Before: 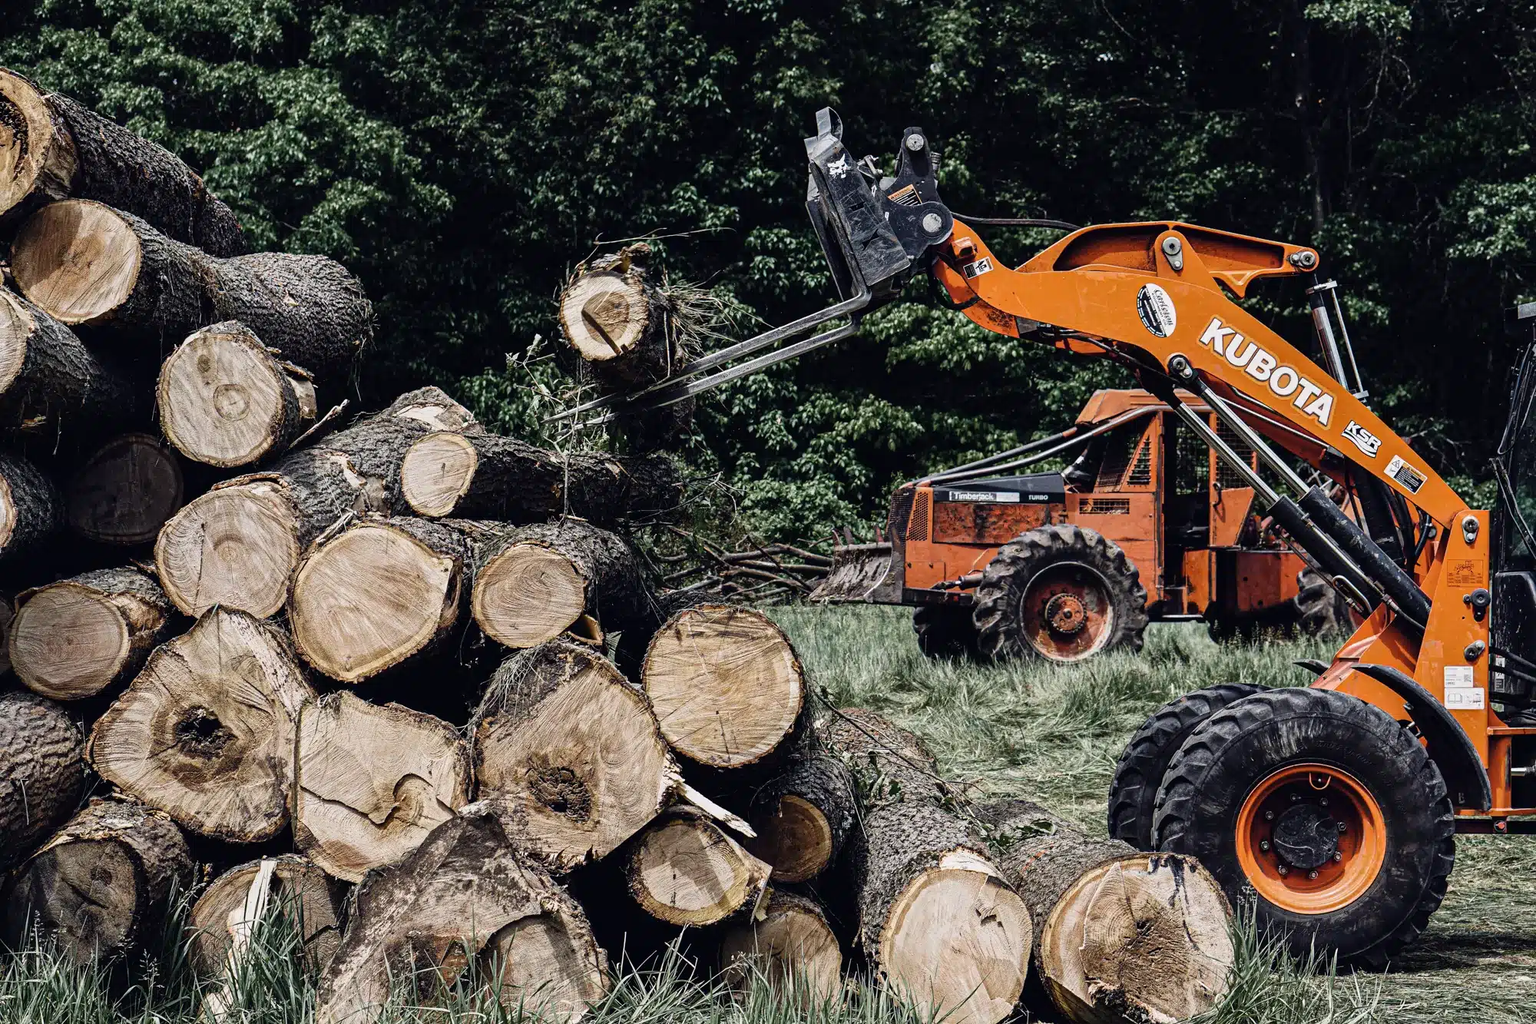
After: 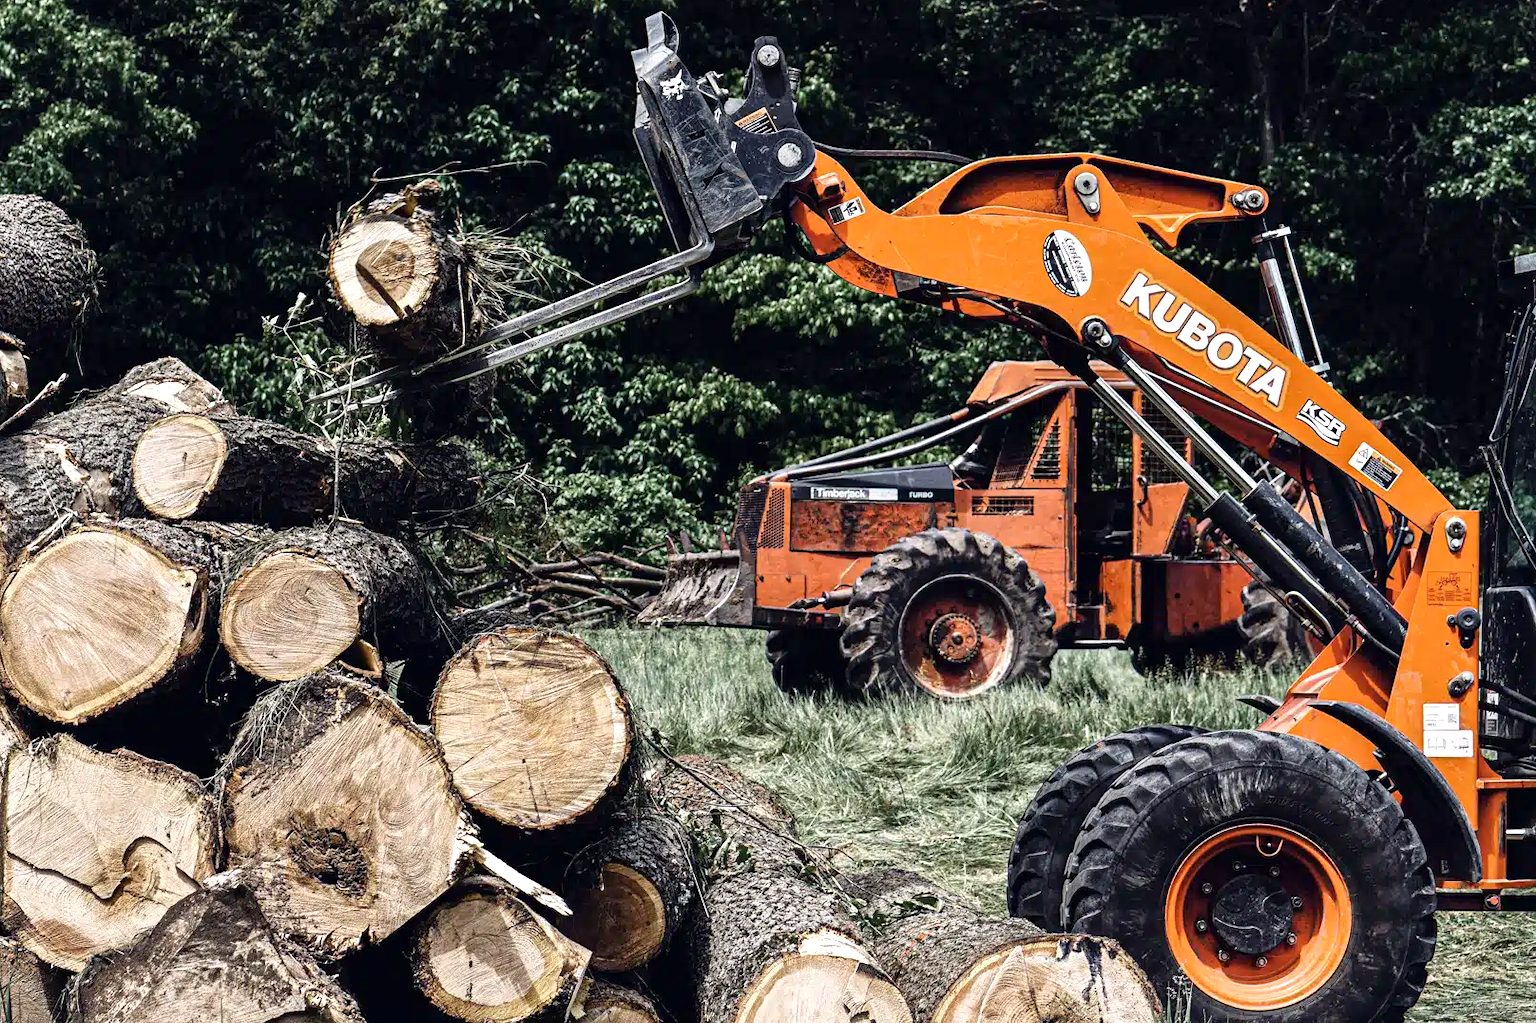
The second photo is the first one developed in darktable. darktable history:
base curve: exposure shift 0, preserve colors none
exposure: black level correction 0.001, exposure 0.5 EV, compensate exposure bias true, compensate highlight preservation false
crop: left 19.159%, top 9.58%, bottom 9.58%
